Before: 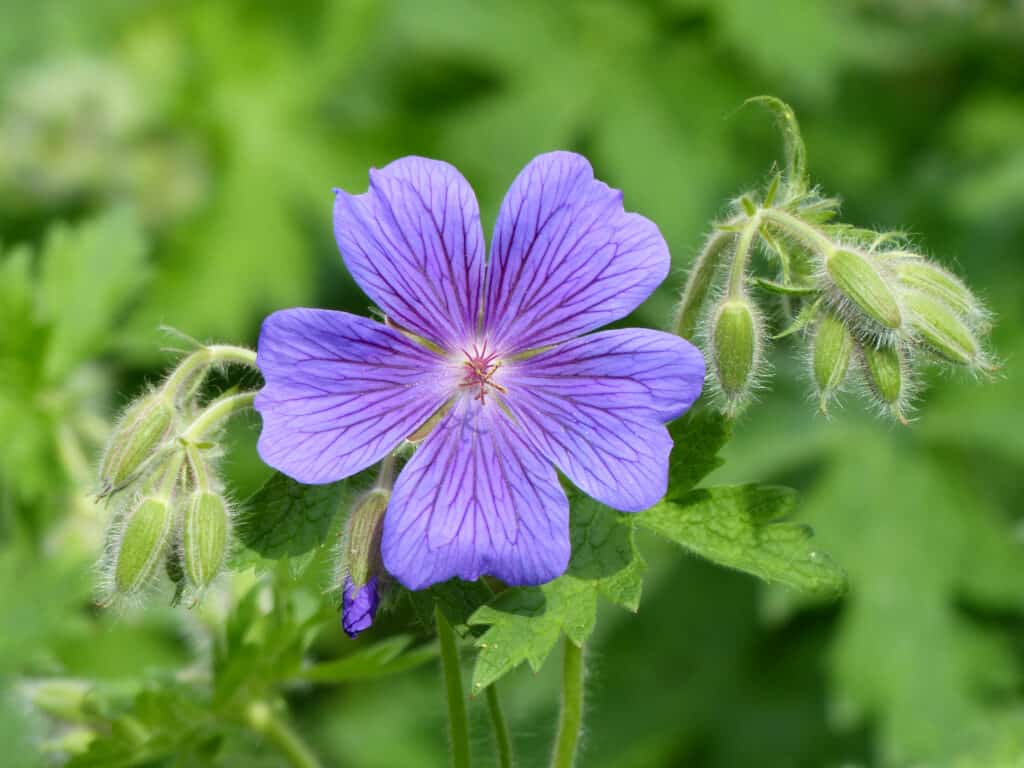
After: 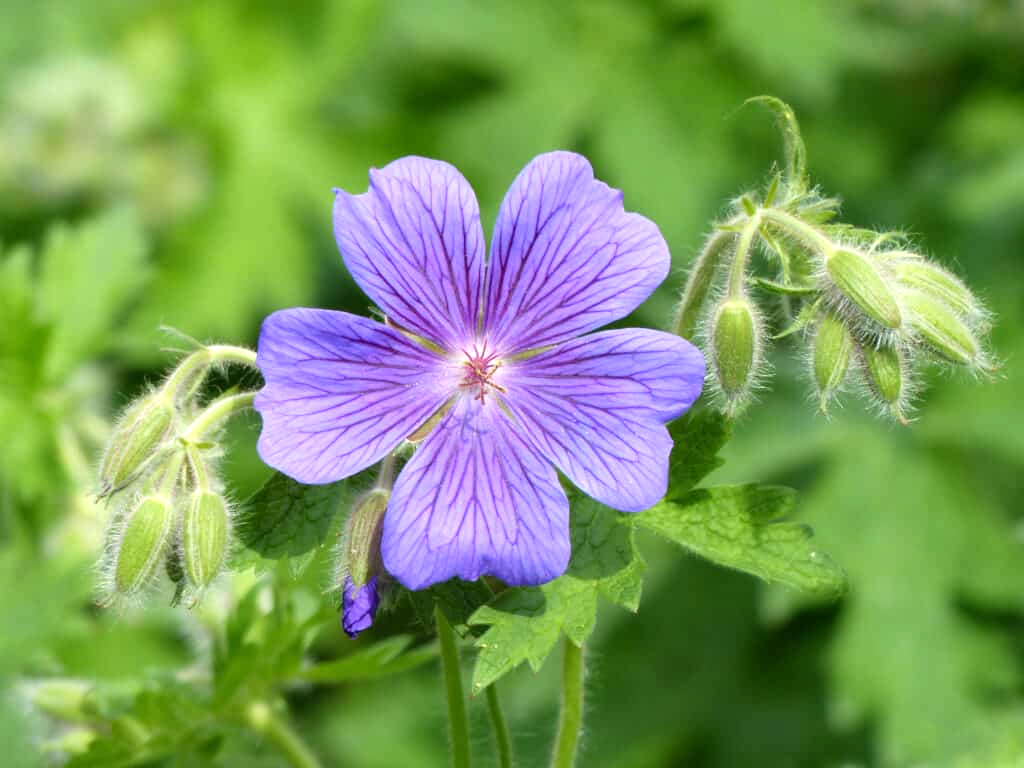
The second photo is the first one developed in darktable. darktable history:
tone equalizer: -8 EV -0.378 EV, -7 EV -0.402 EV, -6 EV -0.314 EV, -5 EV -0.216 EV, -3 EV 0.234 EV, -2 EV 0.338 EV, -1 EV 0.376 EV, +0 EV 0.446 EV
